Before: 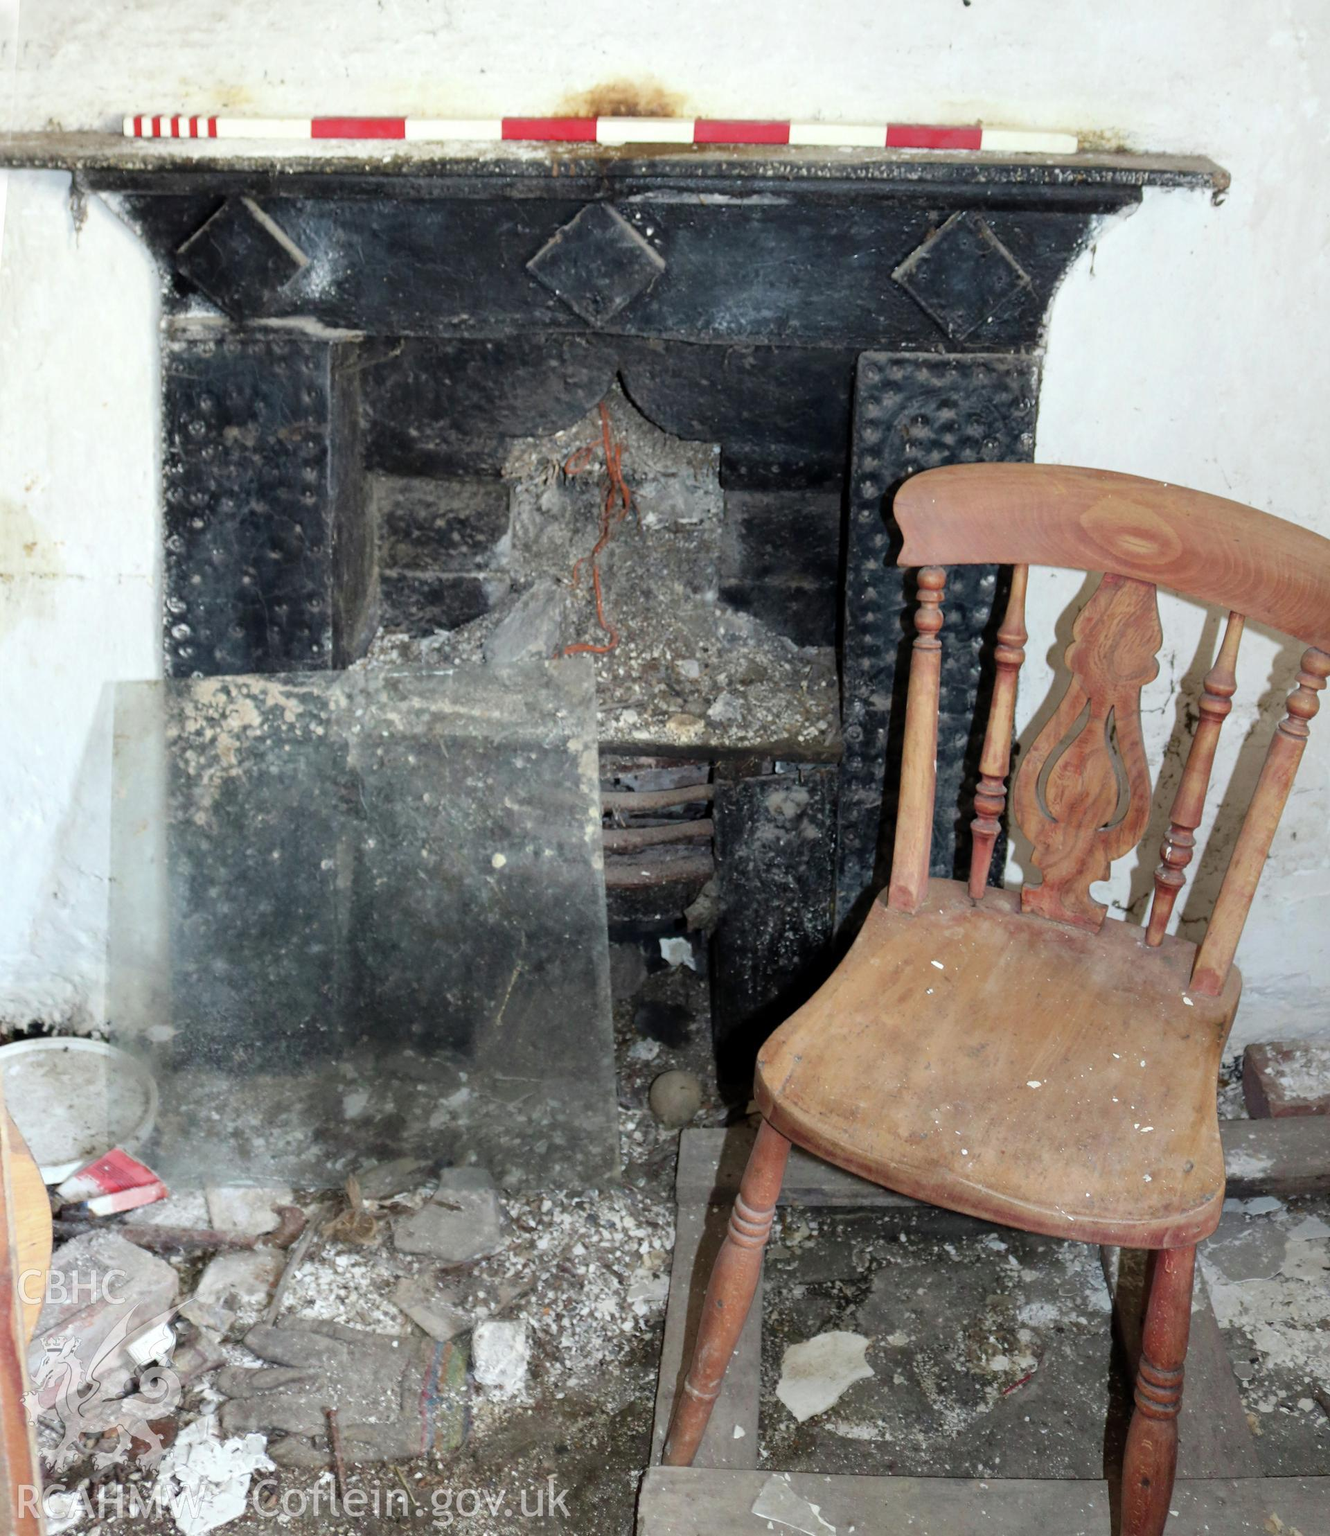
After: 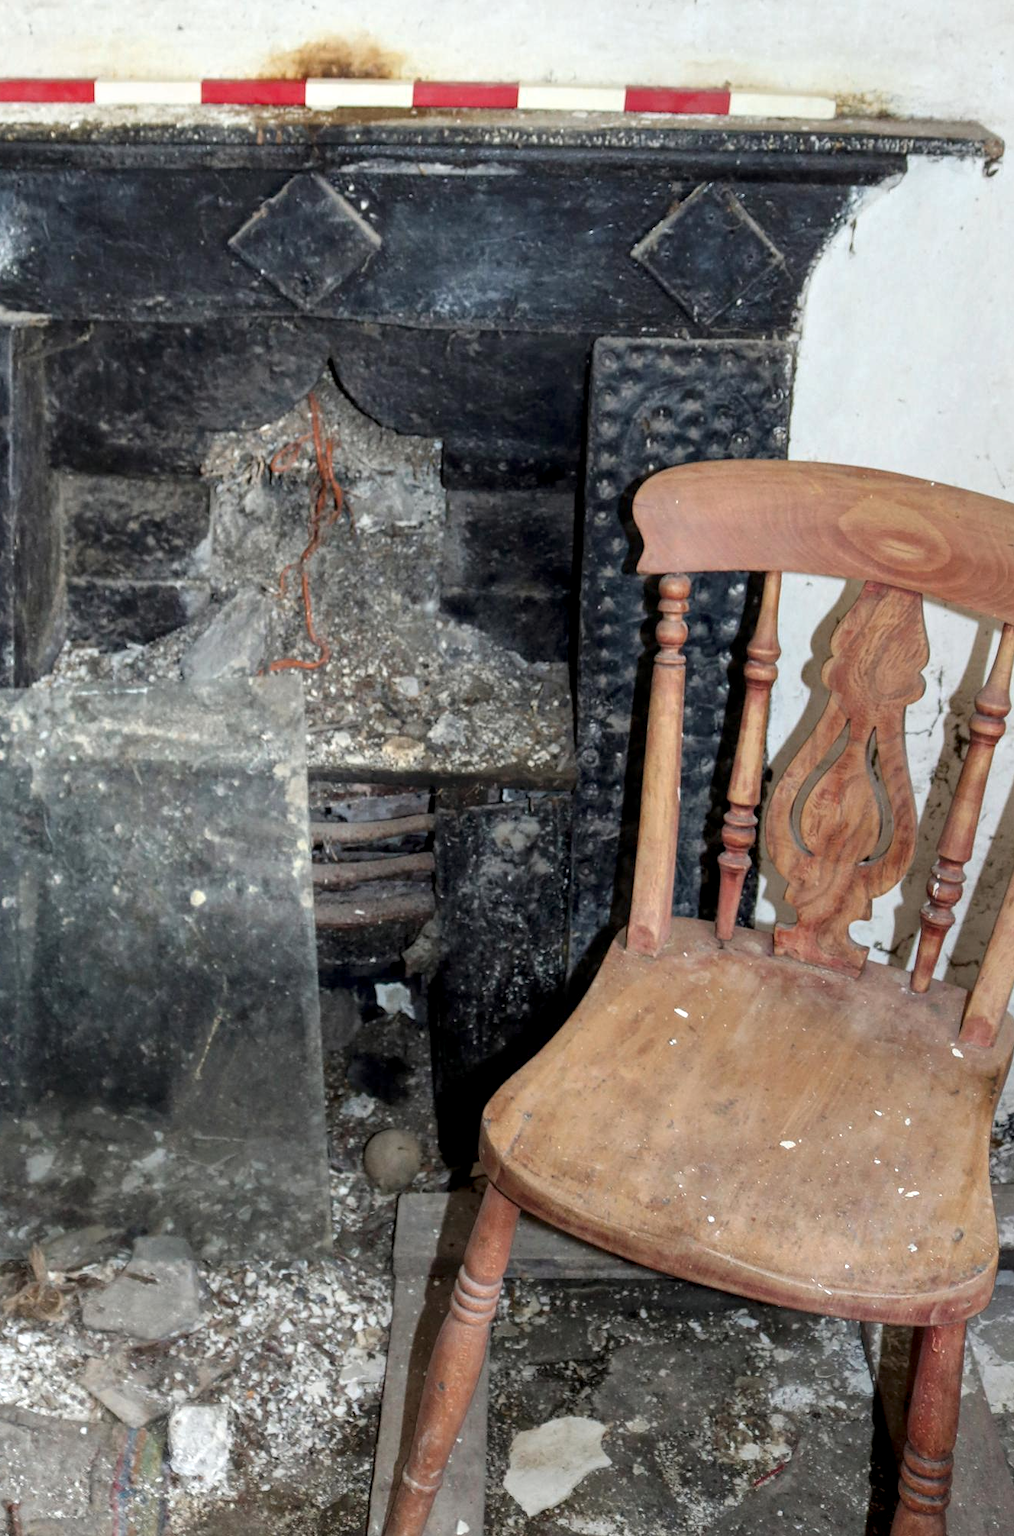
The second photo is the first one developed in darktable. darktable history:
local contrast: detail 130%
crop and rotate: left 24.044%, top 3.001%, right 6.692%, bottom 6.207%
